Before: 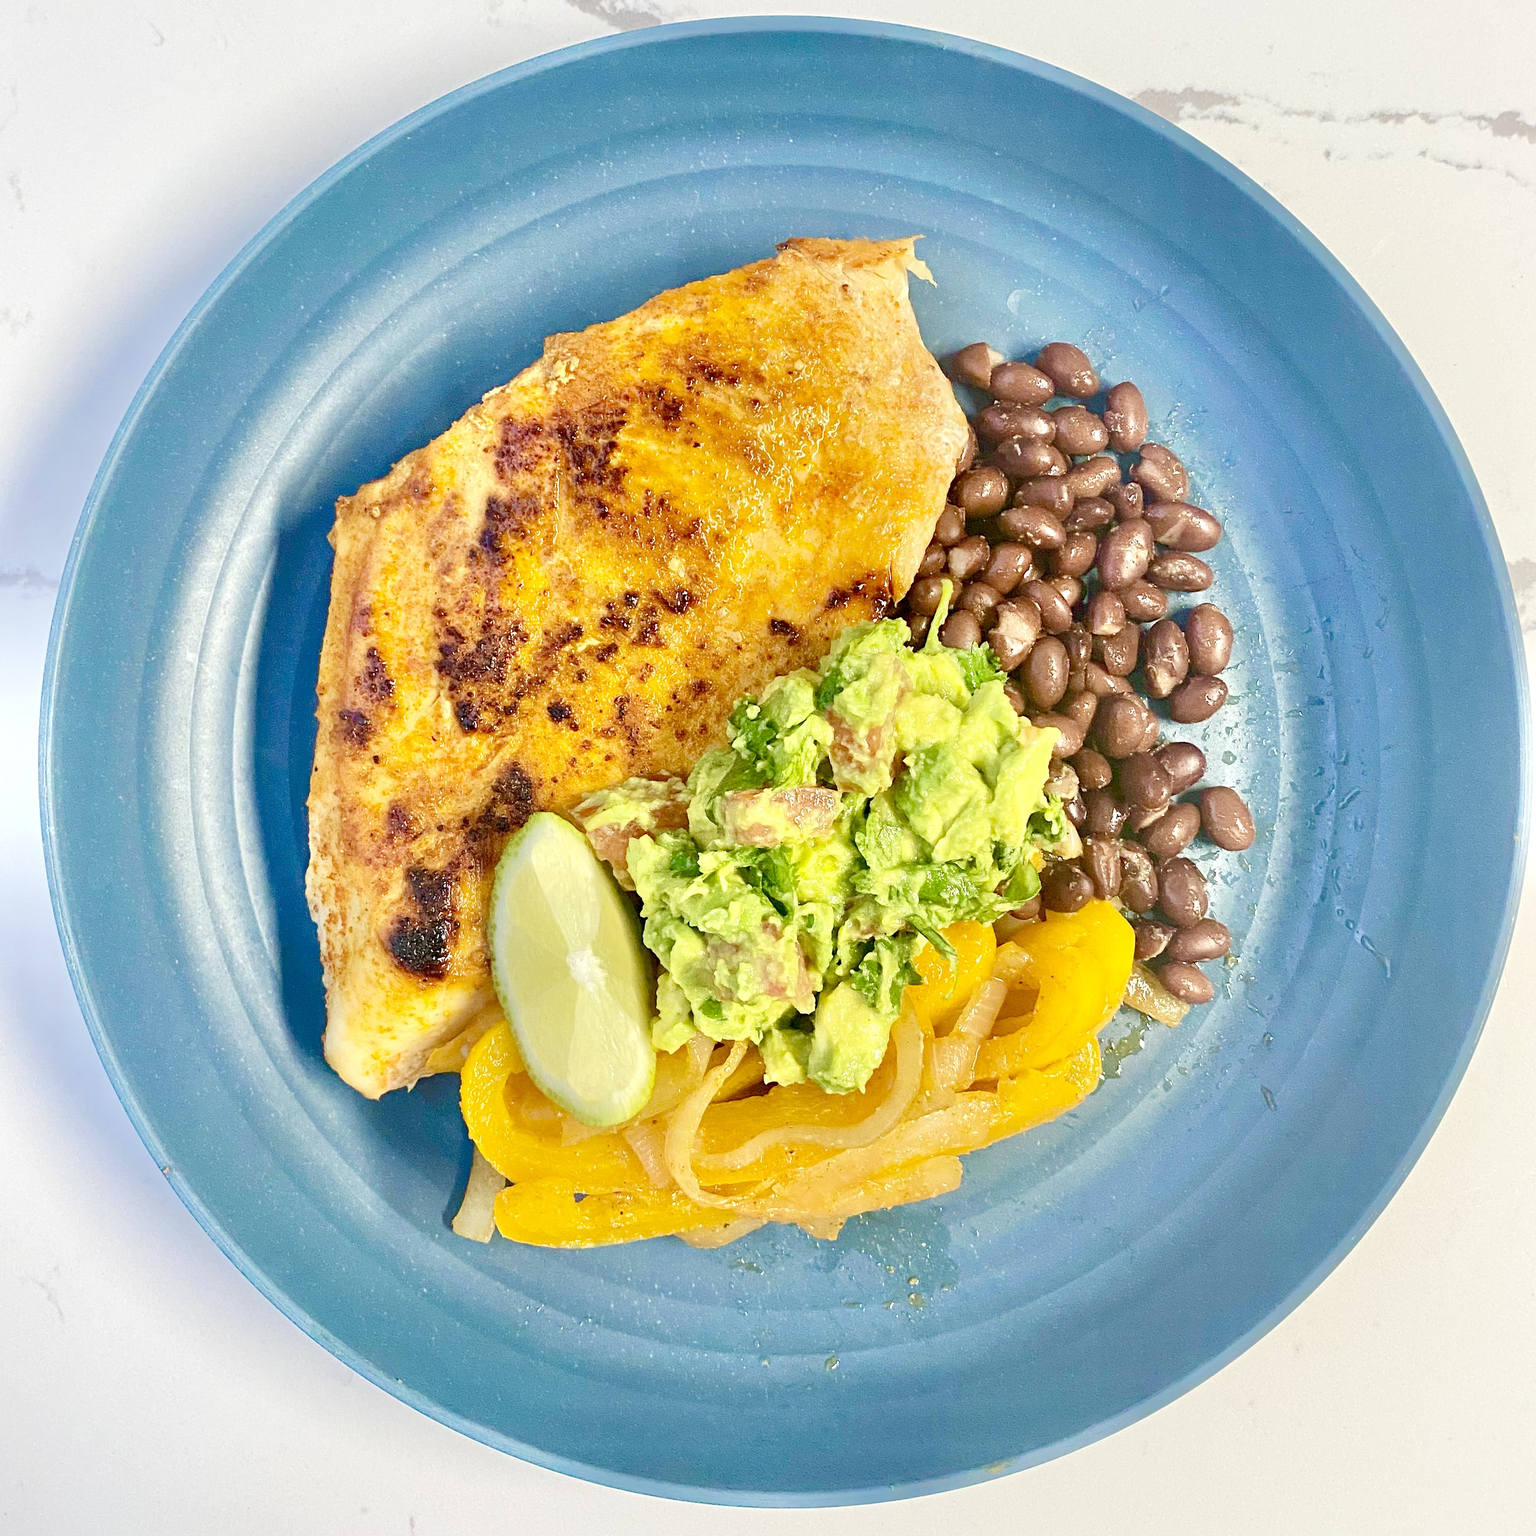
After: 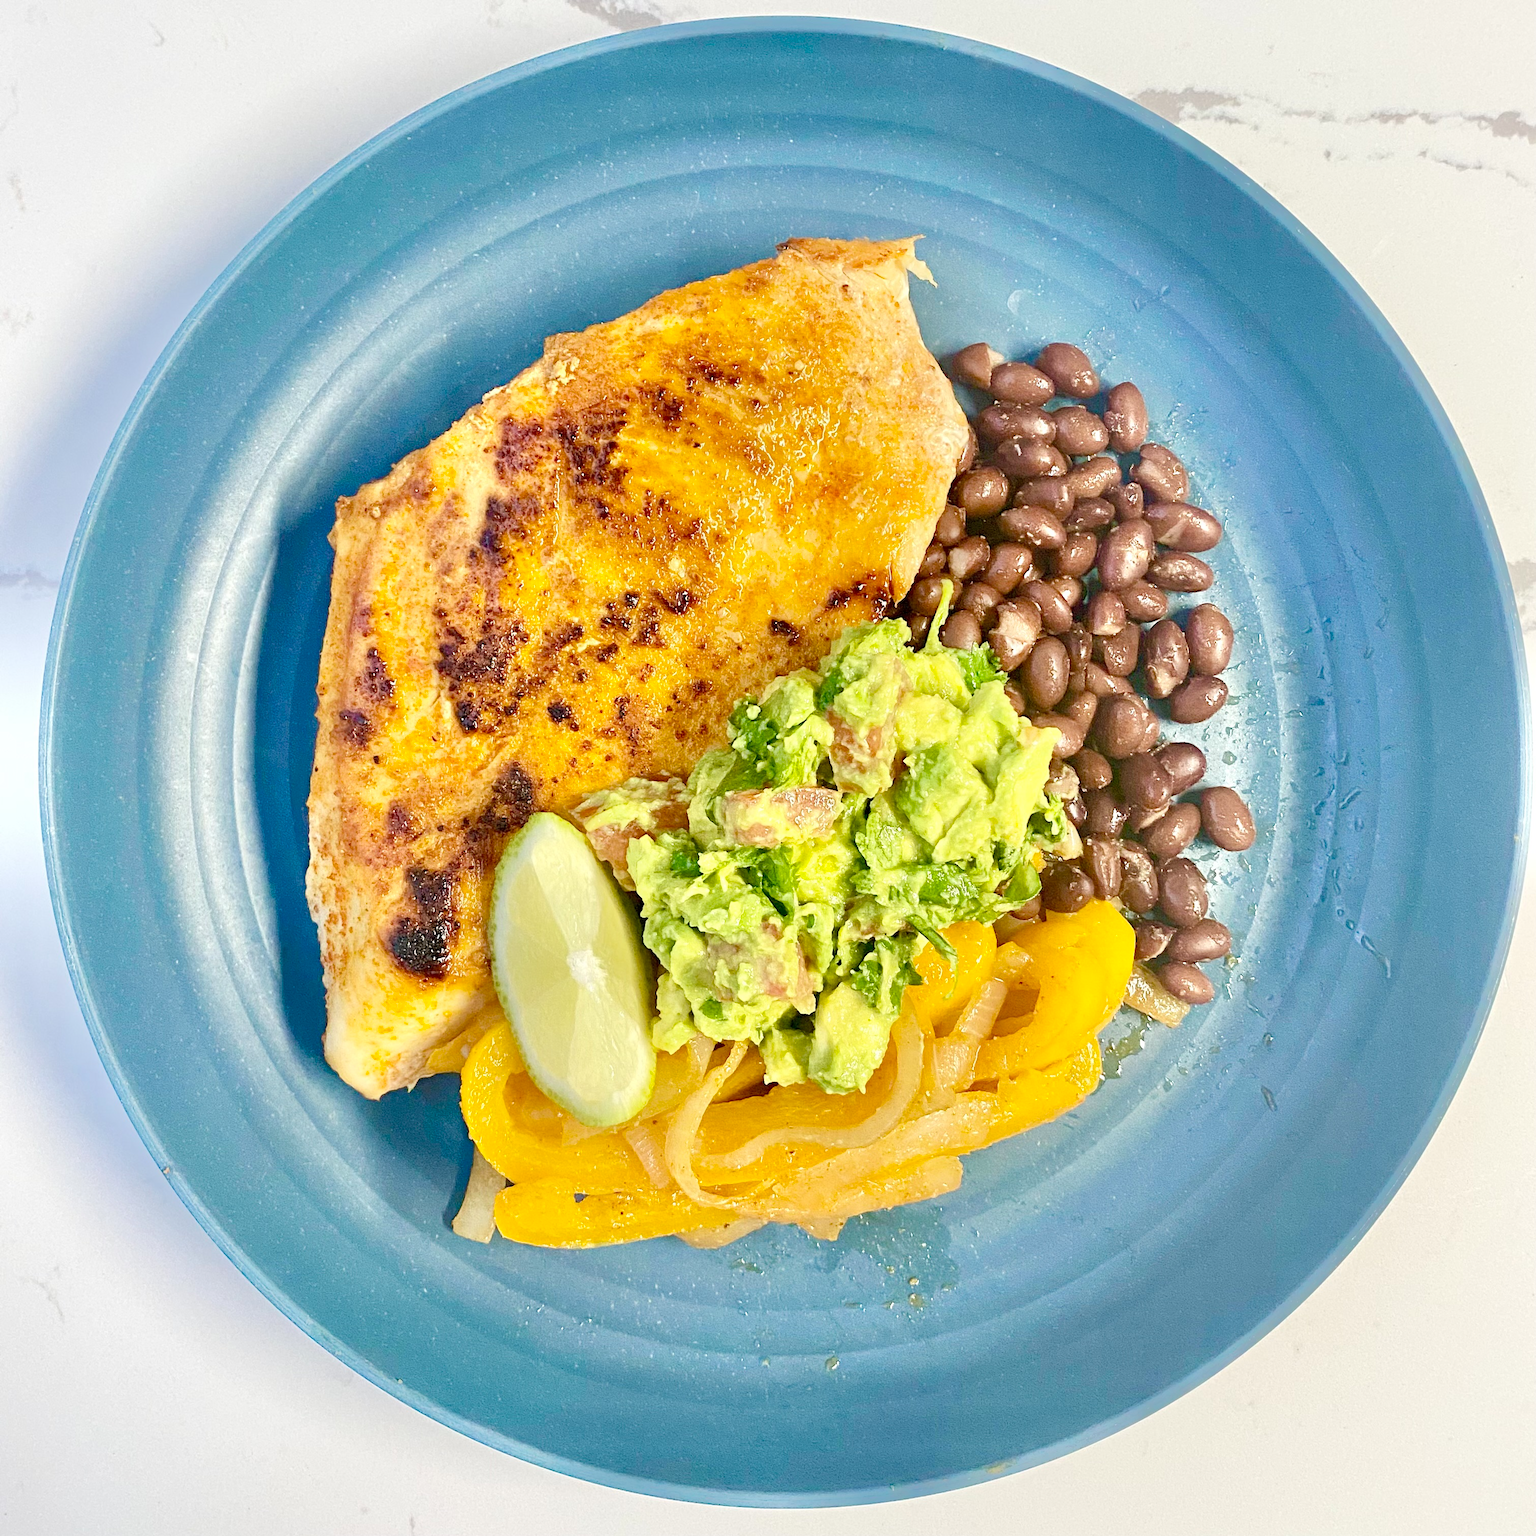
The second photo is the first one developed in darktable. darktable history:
contrast brightness saturation: saturation -0.1
